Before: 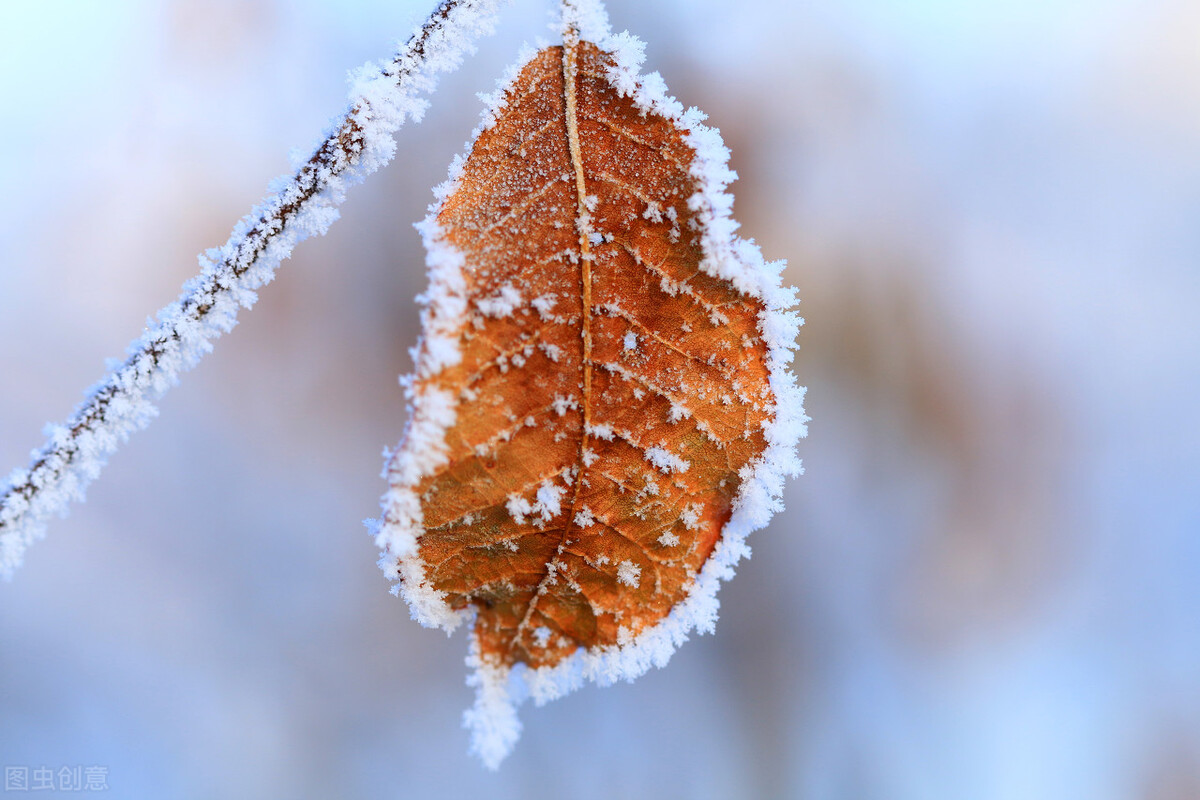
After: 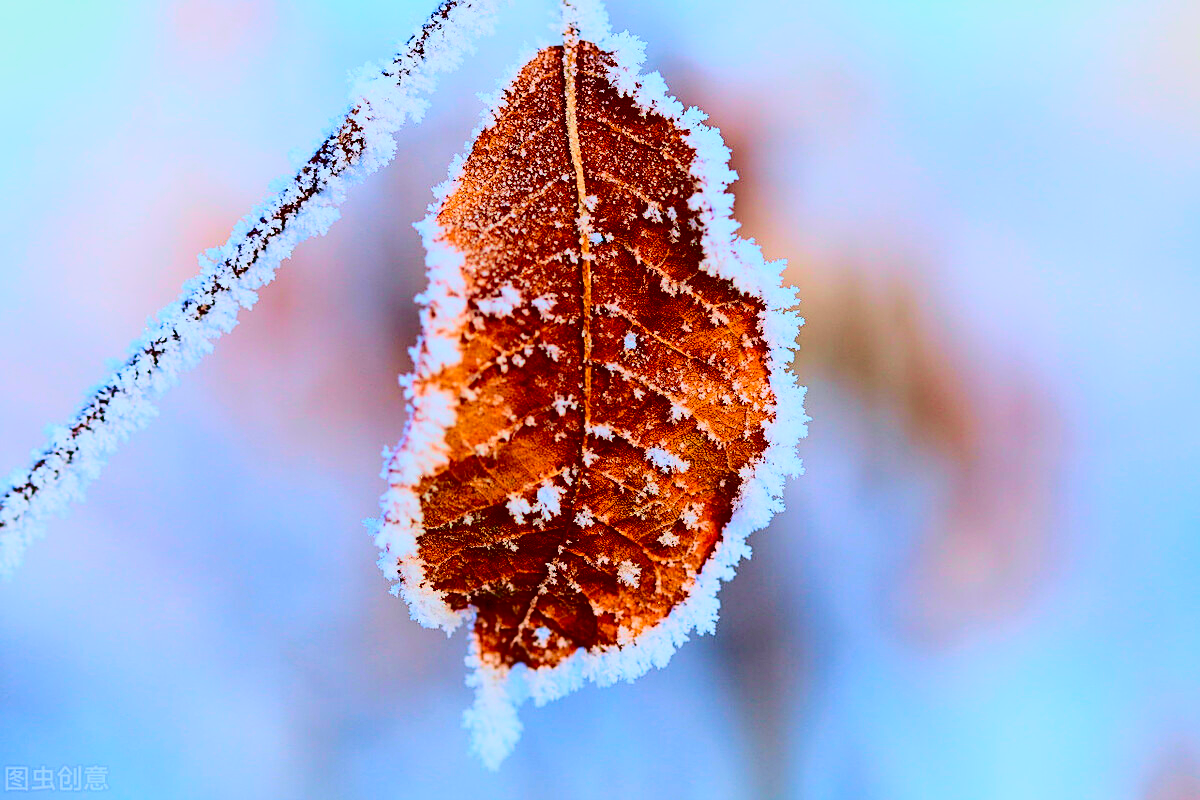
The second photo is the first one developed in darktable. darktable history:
sharpen: on, module defaults
tone equalizer: edges refinement/feathering 500, mask exposure compensation -1.57 EV, preserve details no
tone curve: curves: ch0 [(0, 0) (0.128, 0.068) (0.292, 0.274) (0.453, 0.507) (0.653, 0.717) (0.785, 0.817) (0.995, 0.917)]; ch1 [(0, 0) (0.384, 0.365) (0.463, 0.447) (0.486, 0.474) (0.503, 0.497) (0.52, 0.525) (0.559, 0.591) (0.583, 0.623) (0.672, 0.699) (0.766, 0.773) (1, 1)]; ch2 [(0, 0) (0.374, 0.344) (0.446, 0.443) (0.501, 0.5) (0.527, 0.549) (0.565, 0.582) (0.624, 0.632) (1, 1)], color space Lab, independent channels, preserve colors none
exposure: exposure 0.694 EV, compensate exposure bias true, compensate highlight preservation false
contrast brightness saturation: contrast 0.223, brightness -0.184, saturation 0.236
color balance rgb: linear chroma grading › global chroma 13.063%, perceptual saturation grading › global saturation 0.816%, global vibrance 20%
velvia: on, module defaults
